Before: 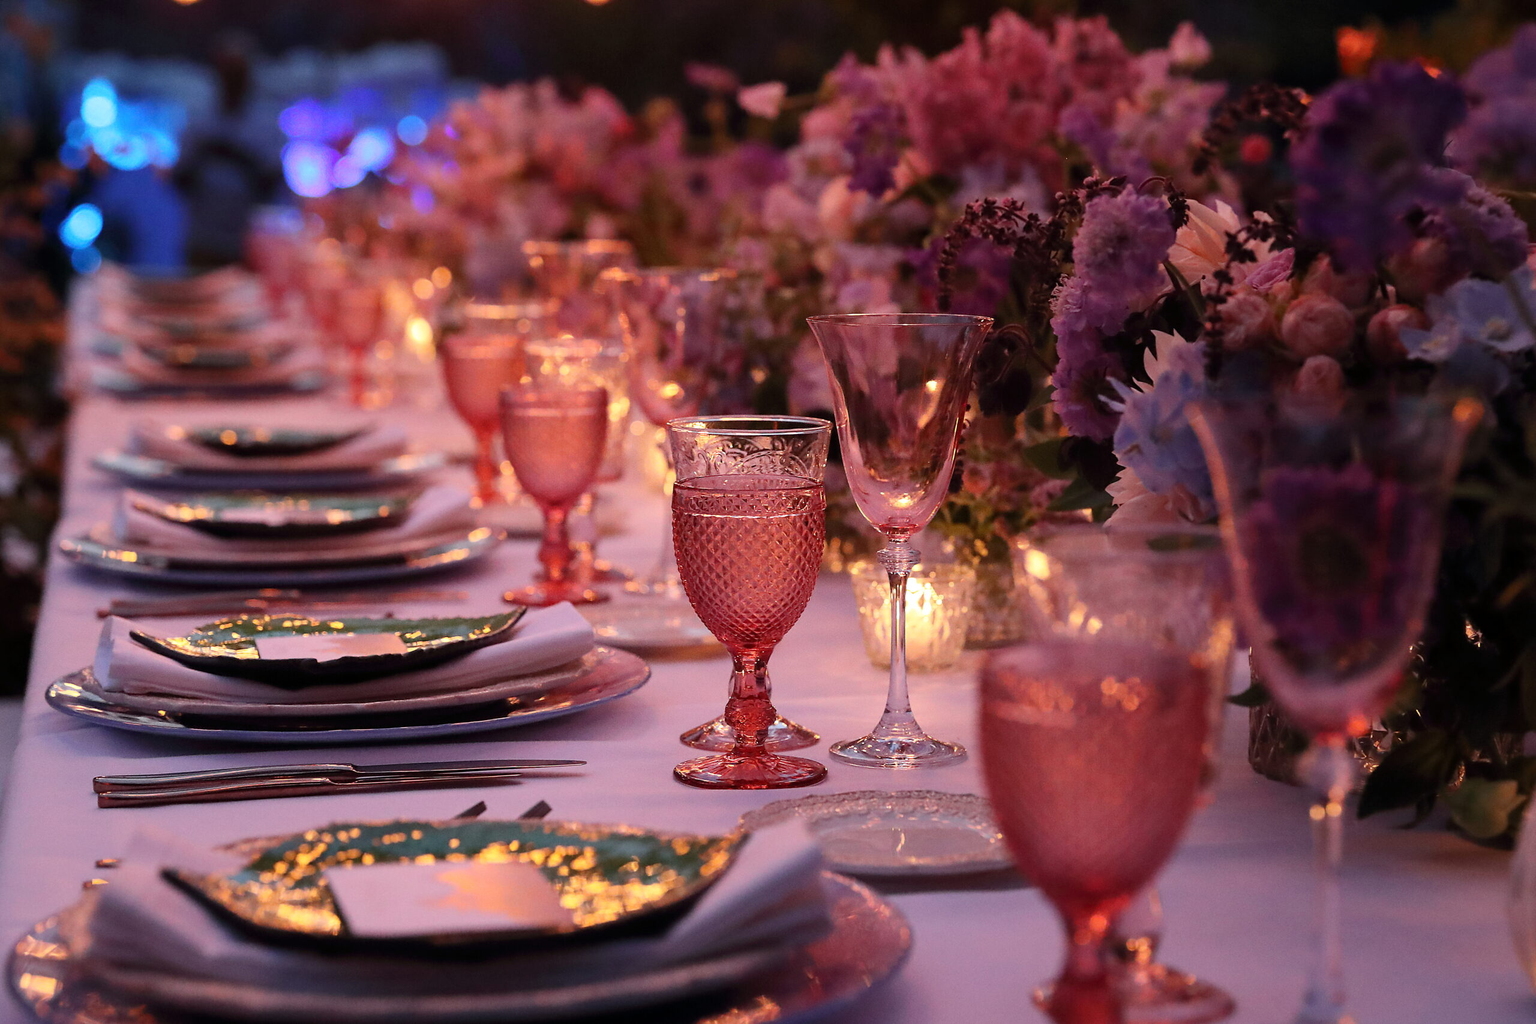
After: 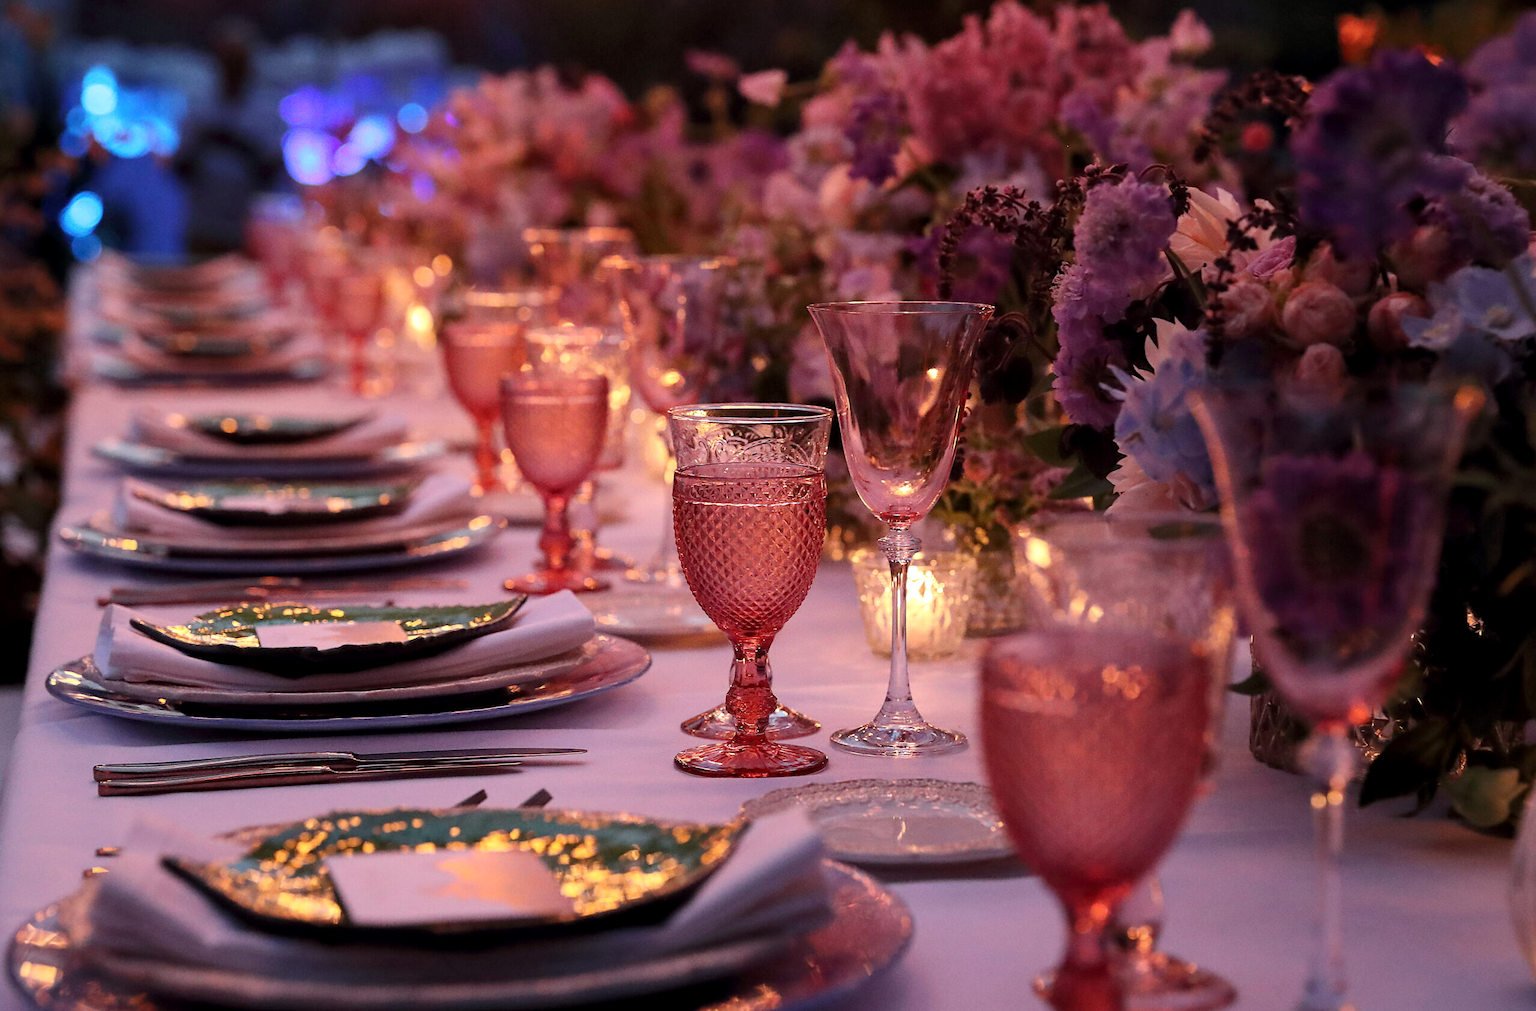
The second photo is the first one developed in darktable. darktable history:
crop: top 1.233%, right 0.05%
local contrast: highlights 100%, shadows 102%, detail 120%, midtone range 0.2
